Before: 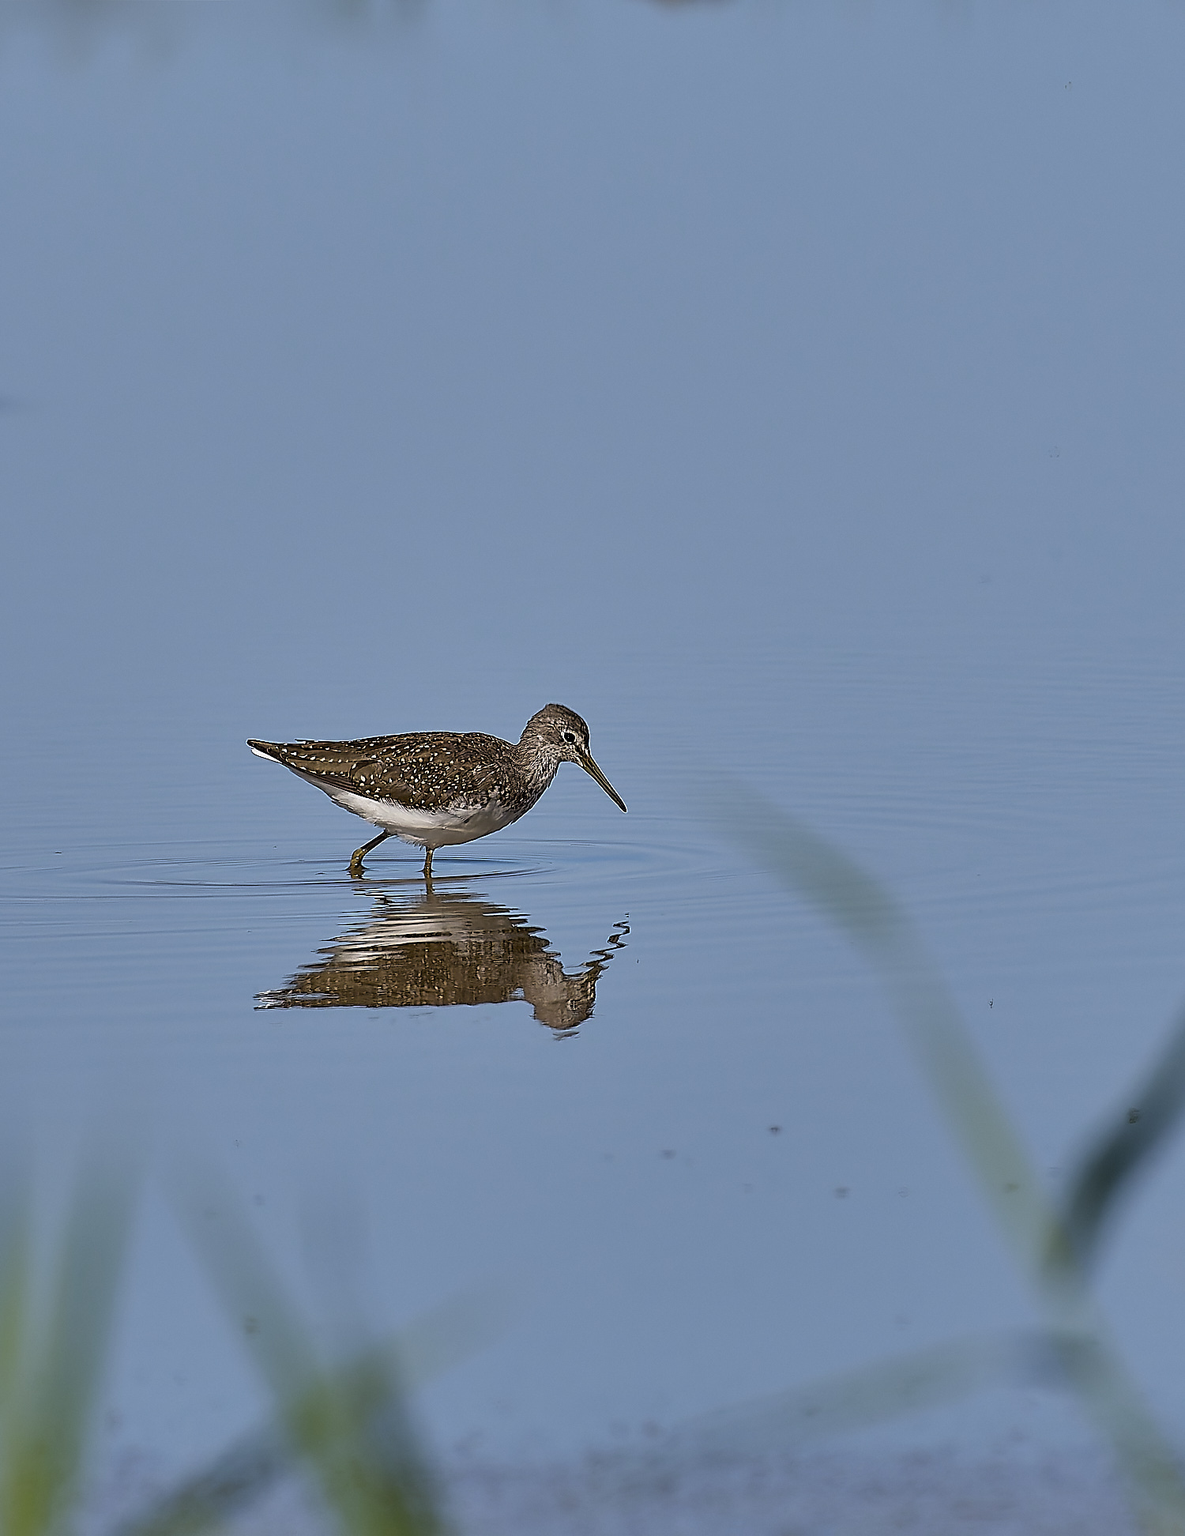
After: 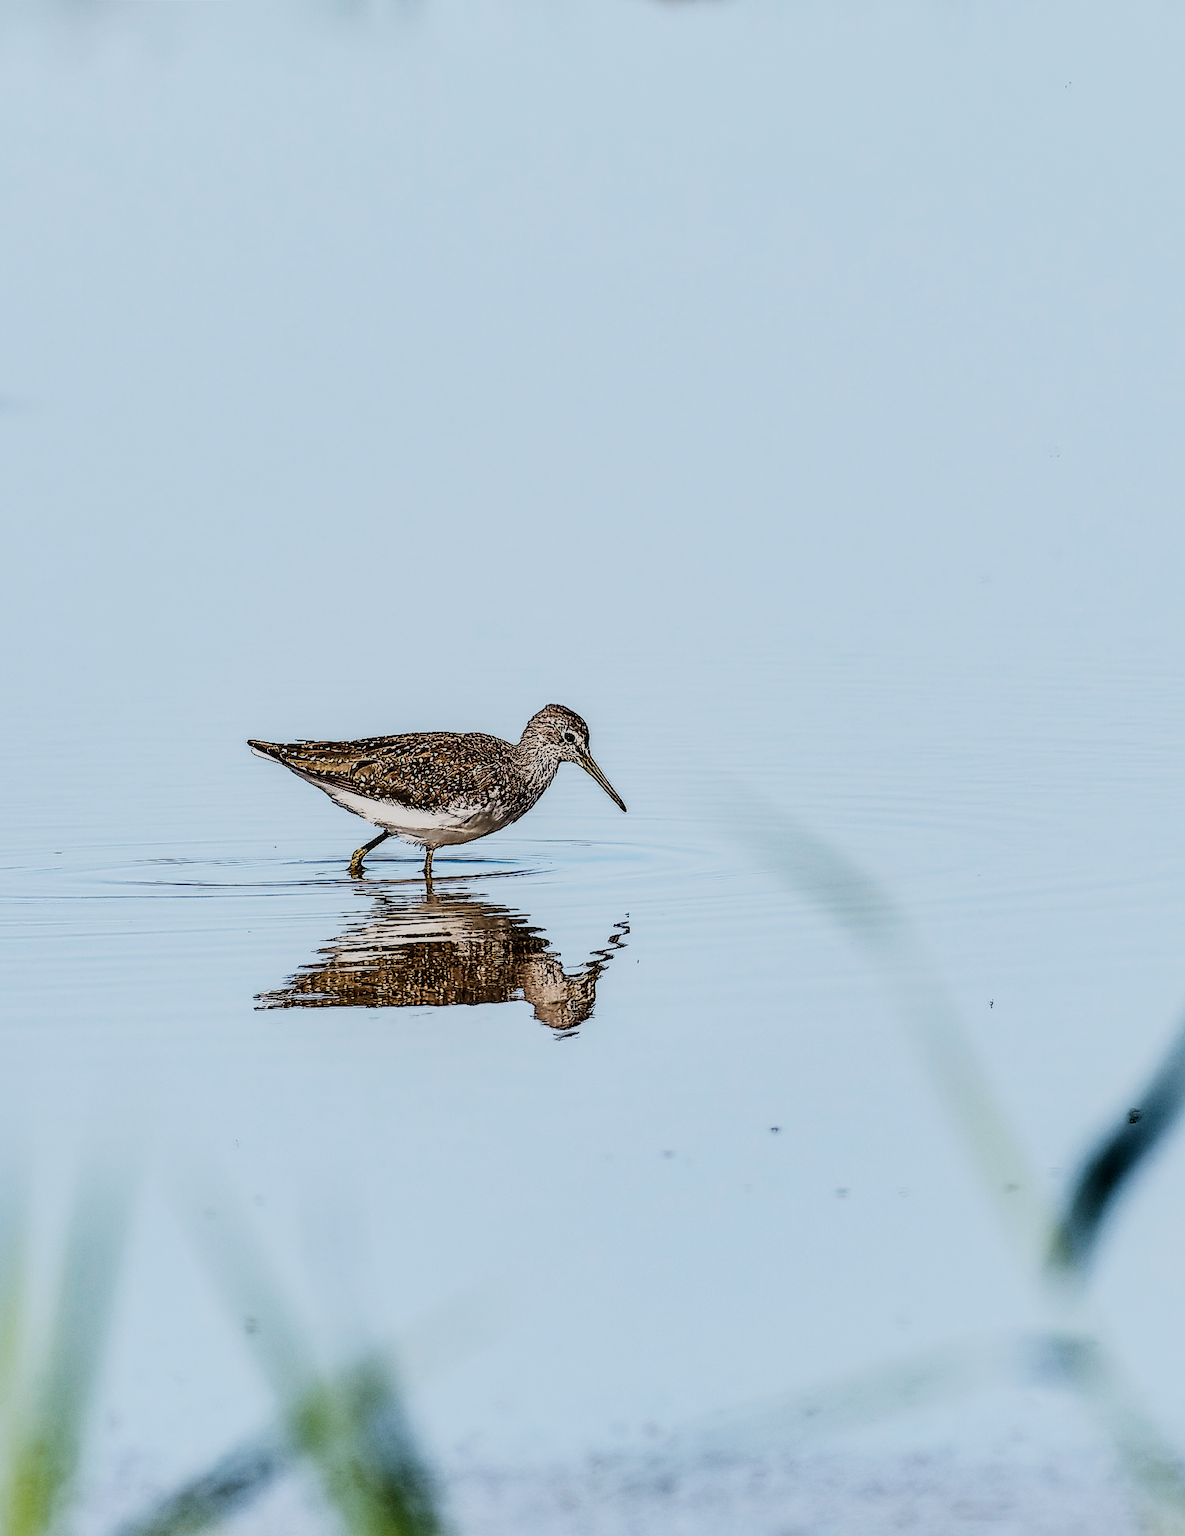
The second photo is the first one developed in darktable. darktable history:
rgb curve: curves: ch0 [(0, 0) (0.21, 0.15) (0.24, 0.21) (0.5, 0.75) (0.75, 0.96) (0.89, 0.99) (1, 1)]; ch1 [(0, 0.02) (0.21, 0.13) (0.25, 0.2) (0.5, 0.67) (0.75, 0.9) (0.89, 0.97) (1, 1)]; ch2 [(0, 0.02) (0.21, 0.13) (0.25, 0.2) (0.5, 0.67) (0.75, 0.9) (0.89, 0.97) (1, 1)], compensate middle gray true
sigmoid: skew -0.2, preserve hue 0%, red attenuation 0.1, red rotation 0.035, green attenuation 0.1, green rotation -0.017, blue attenuation 0.15, blue rotation -0.052, base primaries Rec2020
local contrast: detail 130%
